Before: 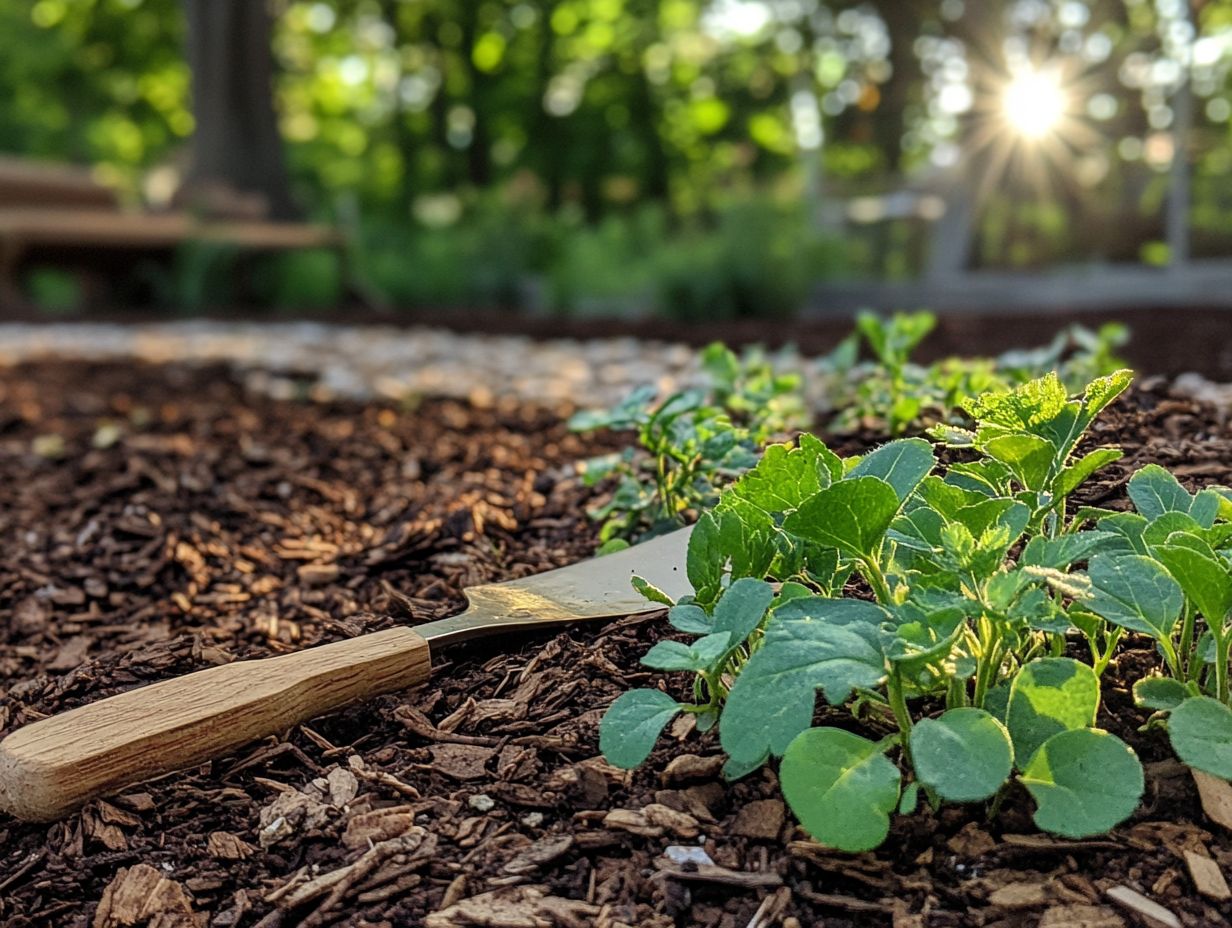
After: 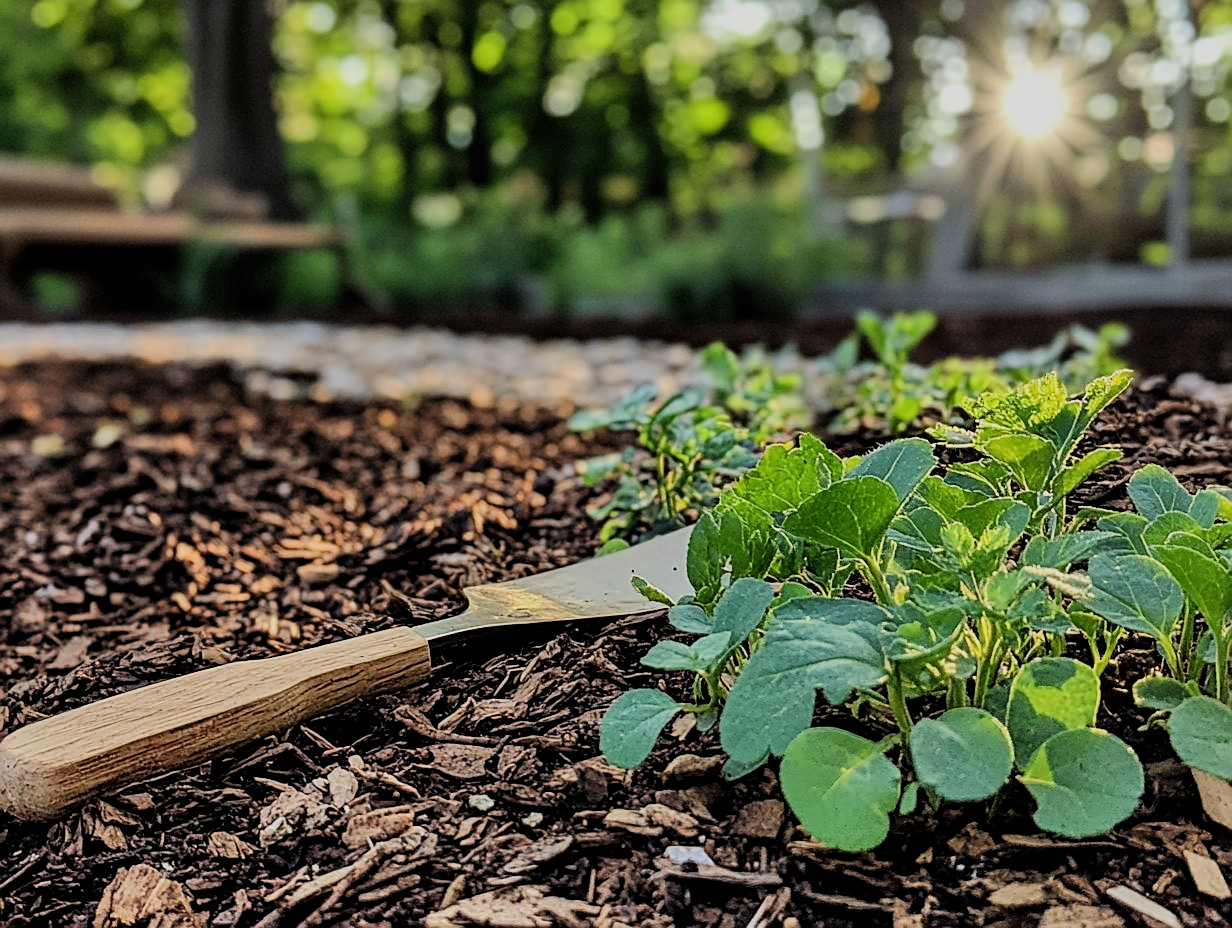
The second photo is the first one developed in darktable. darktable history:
tone equalizer: edges refinement/feathering 500, mask exposure compensation -1.57 EV, preserve details no
sharpen: on, module defaults
filmic rgb: middle gray luminance 28.87%, black relative exposure -10.39 EV, white relative exposure 5.5 EV, target black luminance 0%, hardness 3.93, latitude 2.88%, contrast 1.119, highlights saturation mix 4.85%, shadows ↔ highlights balance 14.78%
shadows and highlights: low approximation 0.01, soften with gaussian
